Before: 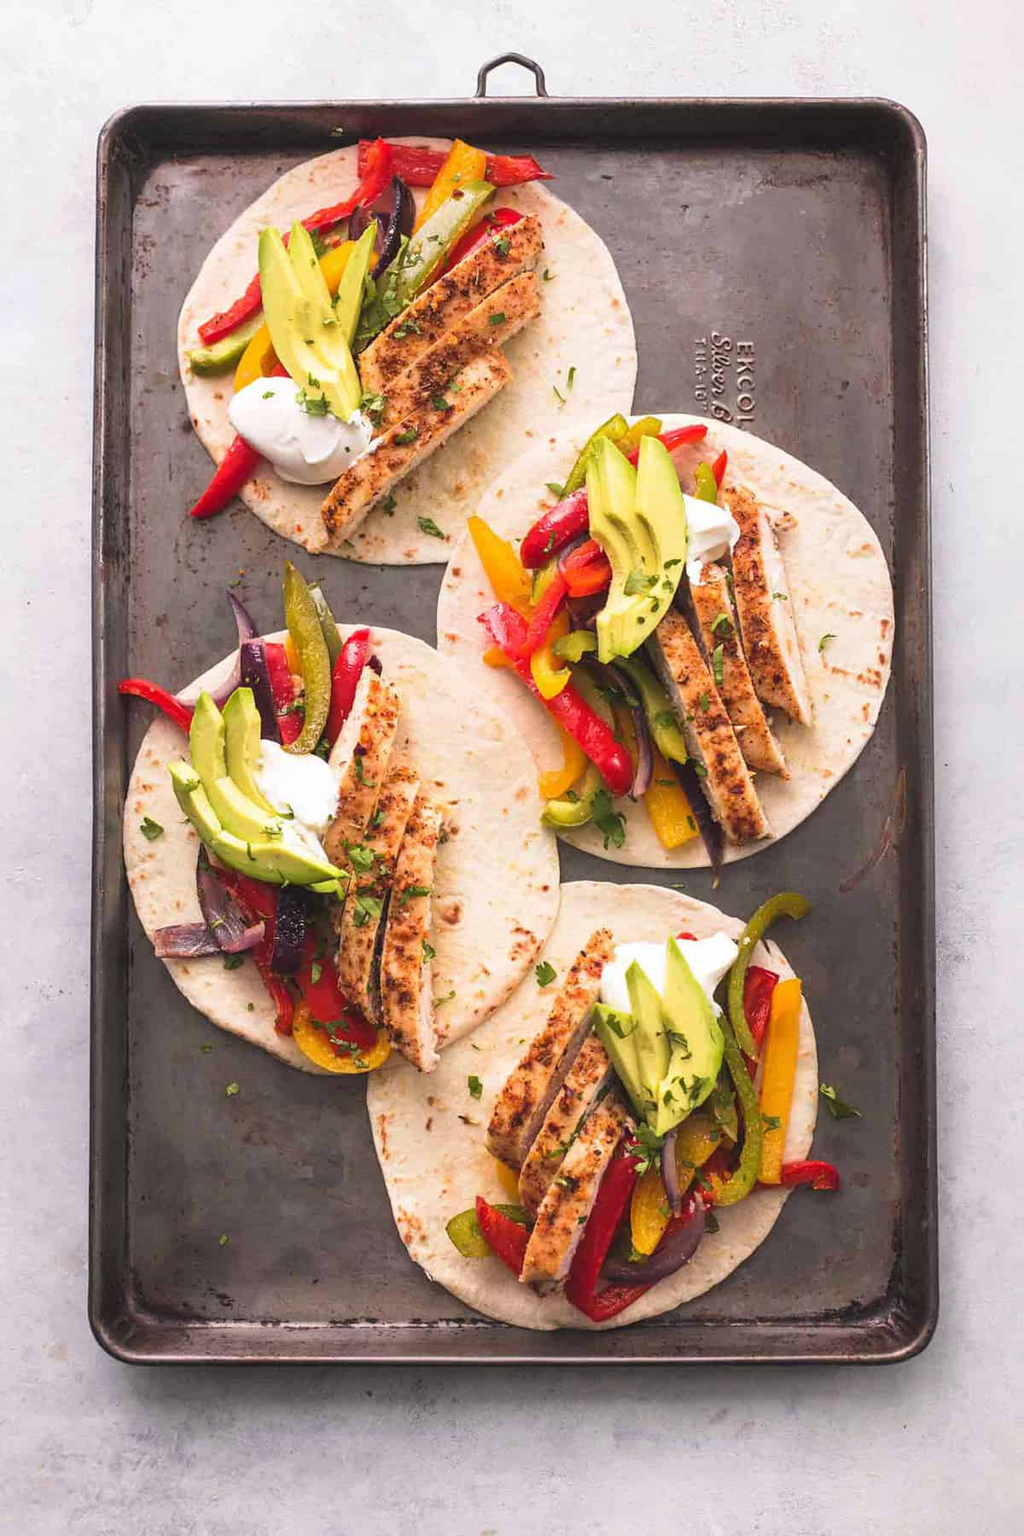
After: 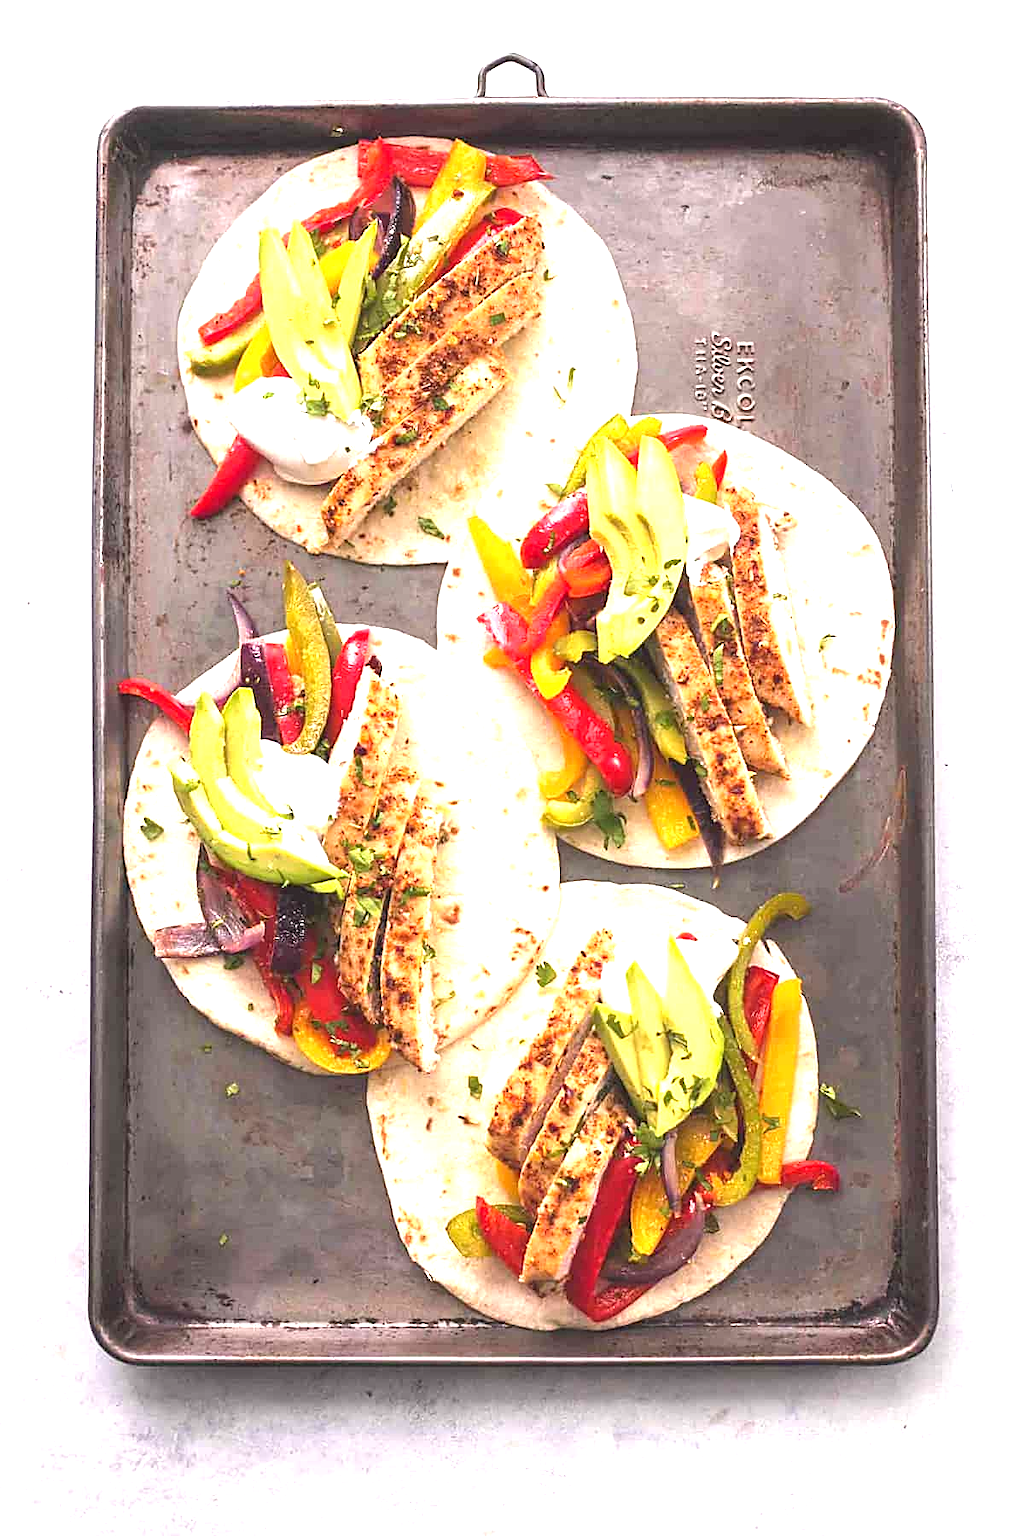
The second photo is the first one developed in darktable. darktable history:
sharpen: on, module defaults
exposure: black level correction 0, exposure 1.095 EV, compensate highlight preservation false
